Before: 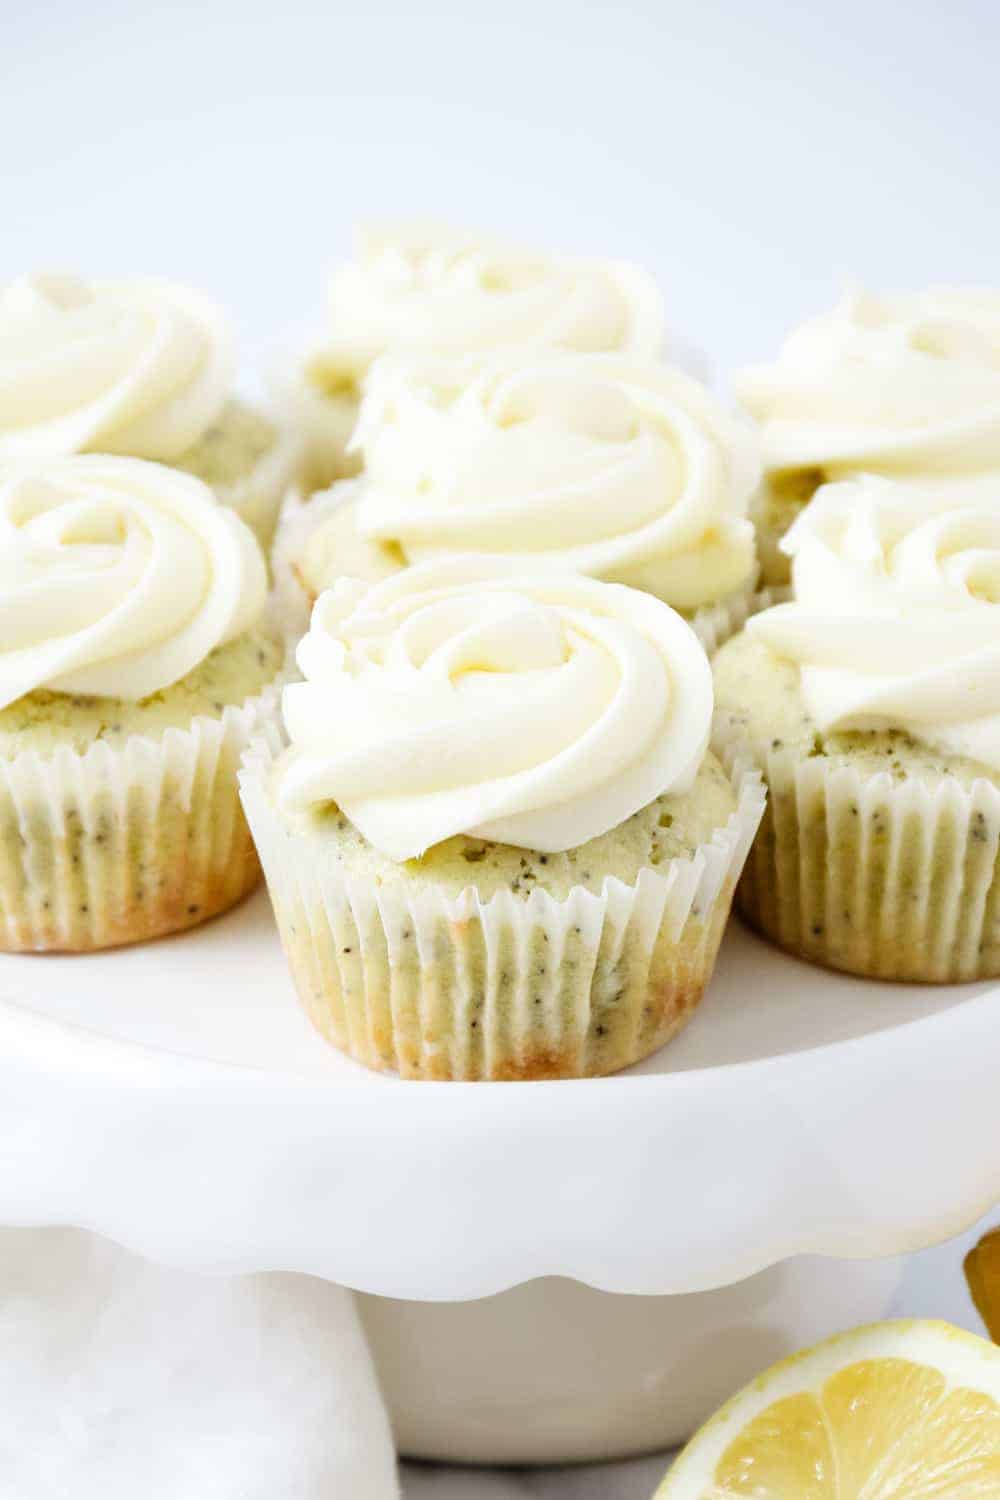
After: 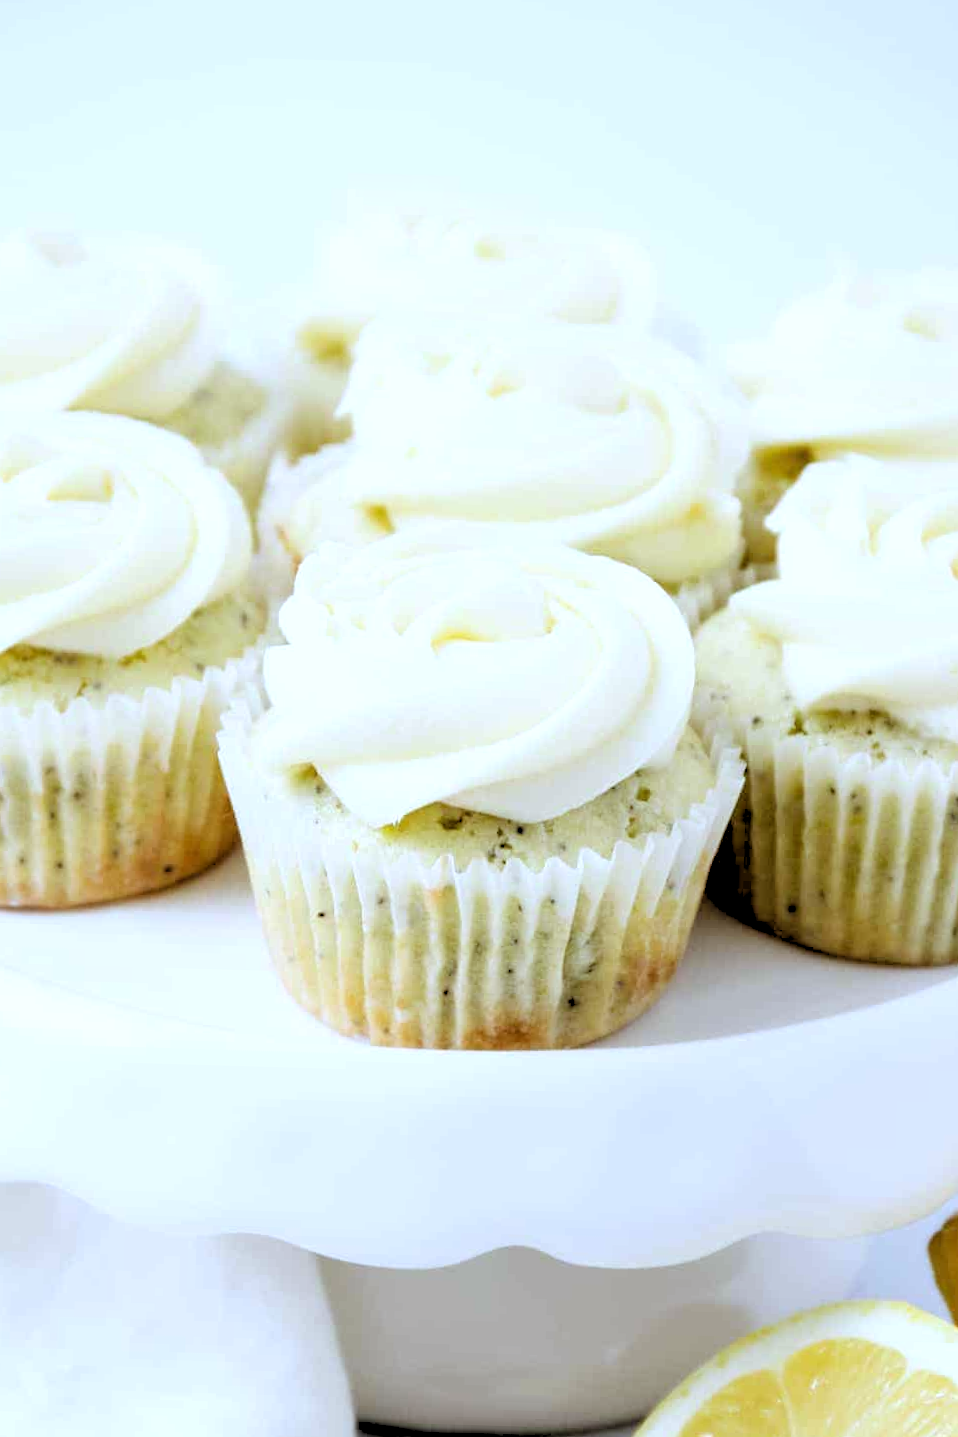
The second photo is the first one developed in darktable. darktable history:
rgb levels: levels [[0.029, 0.461, 0.922], [0, 0.5, 1], [0, 0.5, 1]]
white balance: red 0.931, blue 1.11
crop and rotate: angle -1.69°
